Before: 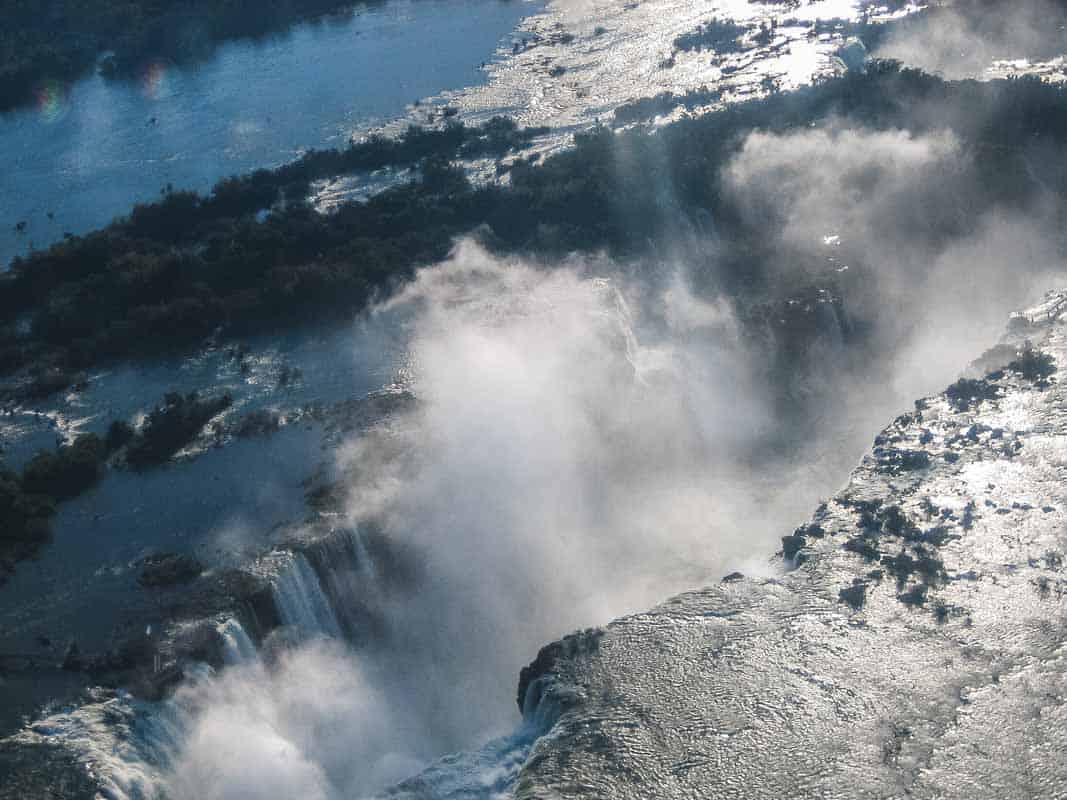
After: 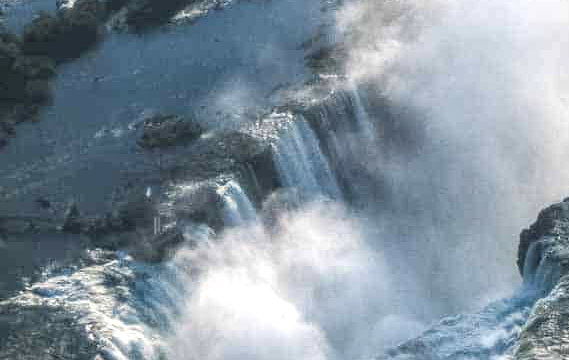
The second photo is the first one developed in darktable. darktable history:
crop and rotate: top 54.778%, right 46.61%, bottom 0.159%
contrast brightness saturation: brightness 0.13
exposure: exposure 0.6 EV, compensate highlight preservation false
white balance: emerald 1
tone equalizer: on, module defaults
local contrast: detail 130%
